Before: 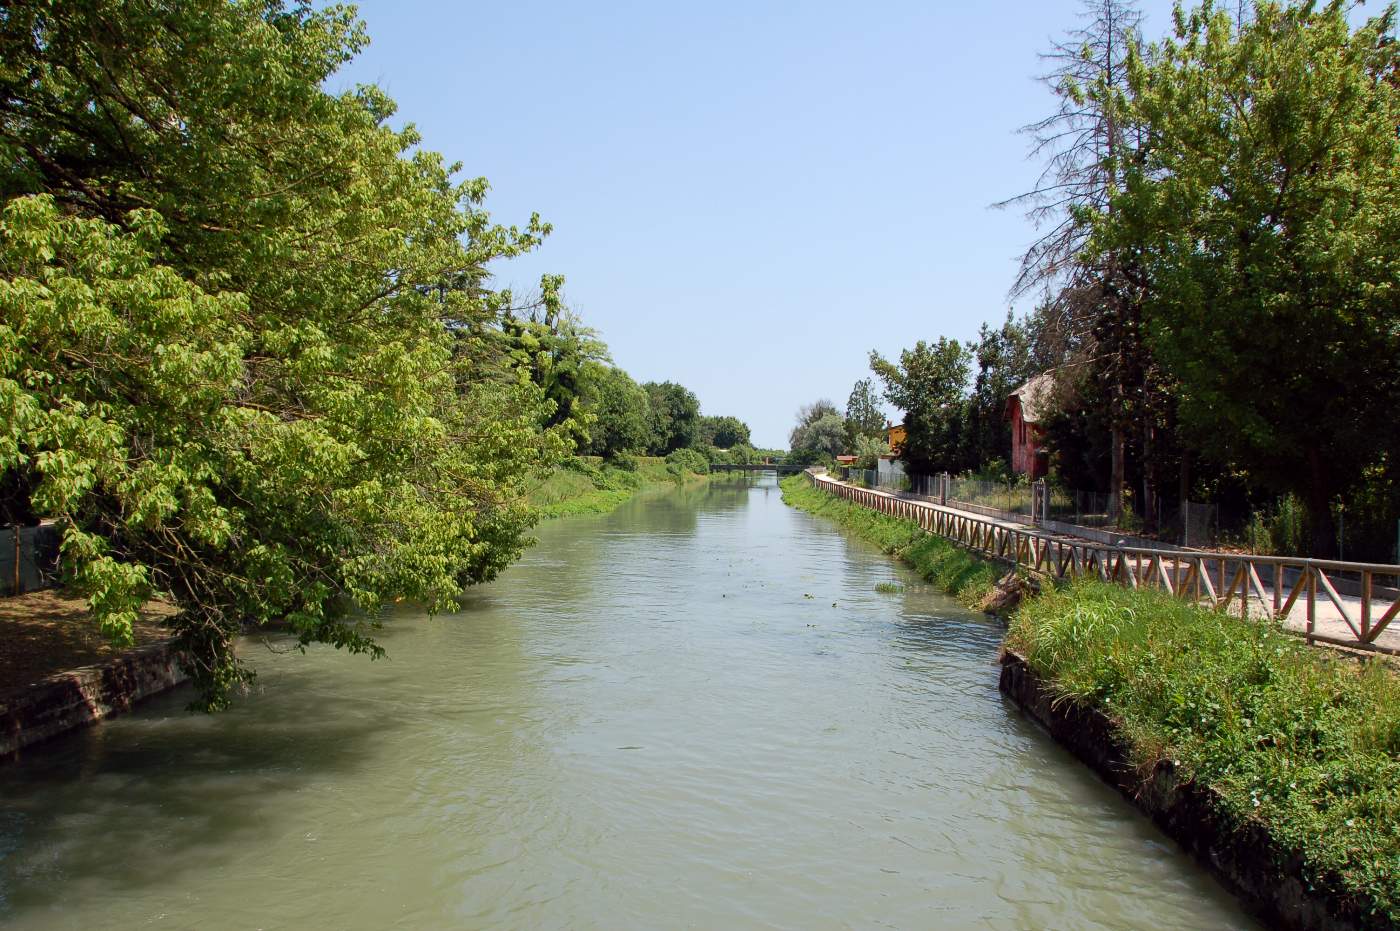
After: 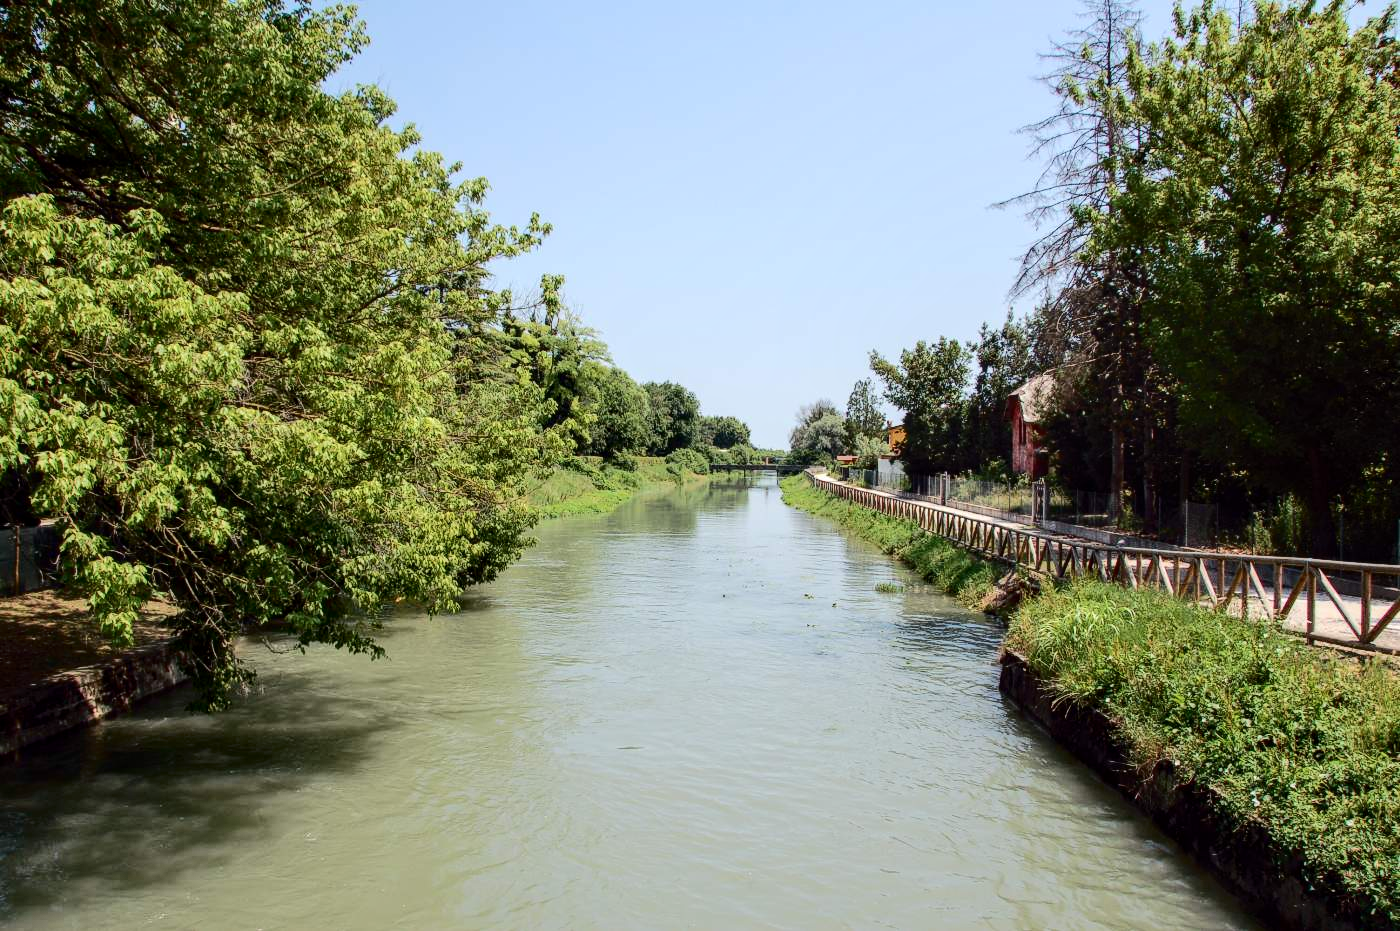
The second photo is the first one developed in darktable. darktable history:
local contrast: on, module defaults
tone curve: curves: ch0 [(0, 0) (0.003, 0.002) (0.011, 0.009) (0.025, 0.018) (0.044, 0.03) (0.069, 0.043) (0.1, 0.057) (0.136, 0.079) (0.177, 0.125) (0.224, 0.178) (0.277, 0.255) (0.335, 0.341) (0.399, 0.443) (0.468, 0.553) (0.543, 0.644) (0.623, 0.718) (0.709, 0.779) (0.801, 0.849) (0.898, 0.929) (1, 1)], color space Lab, independent channels, preserve colors none
